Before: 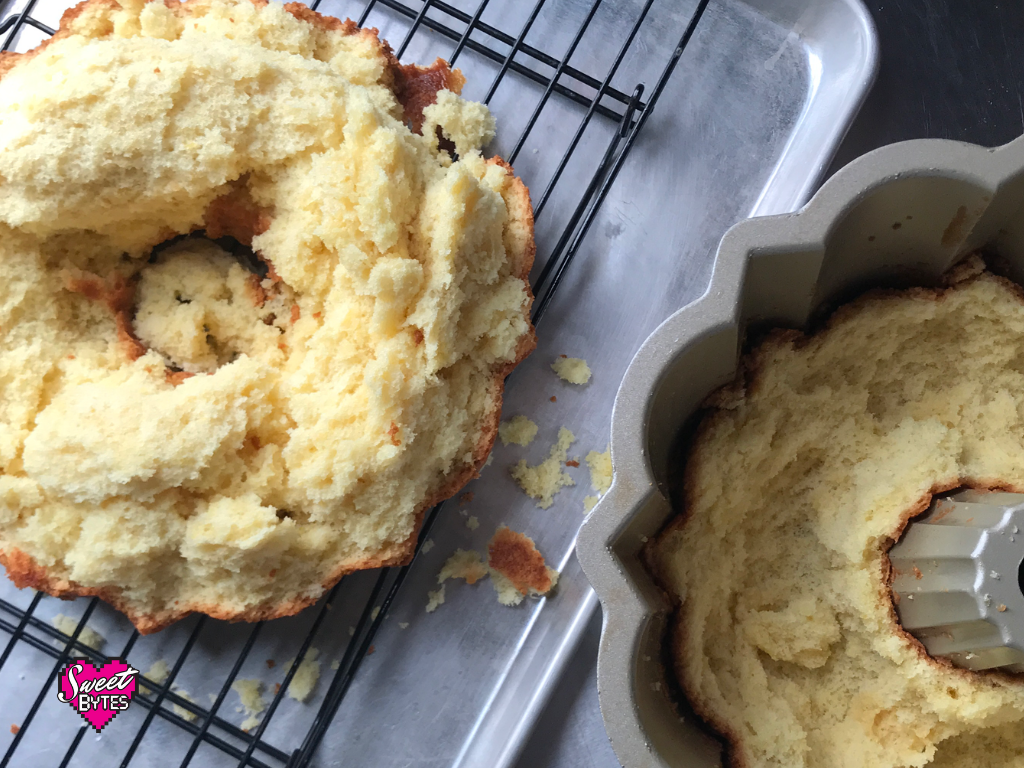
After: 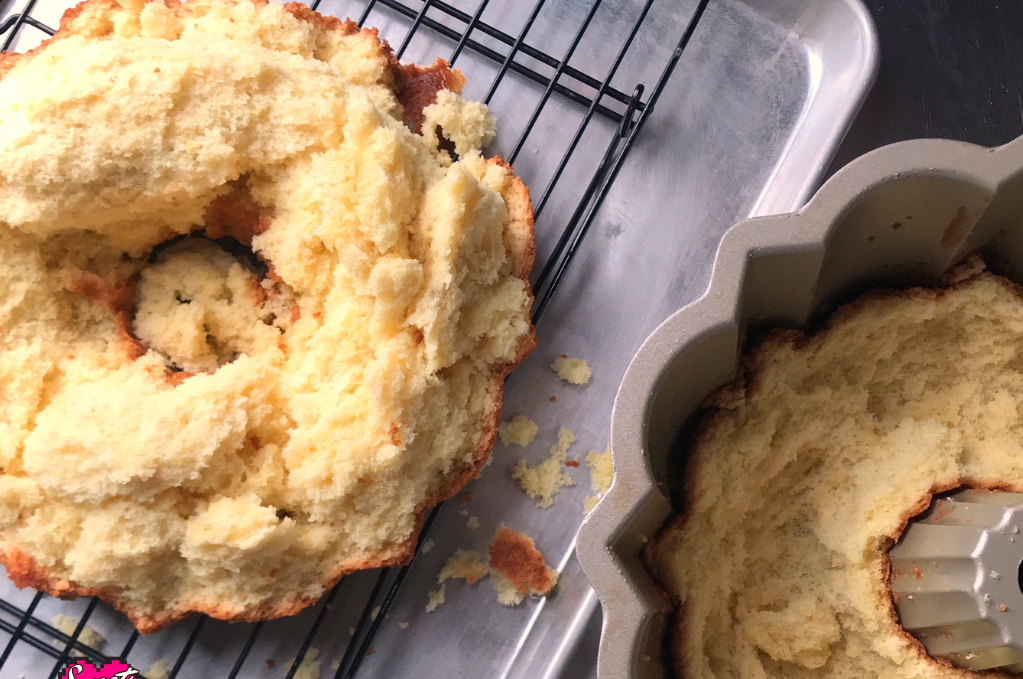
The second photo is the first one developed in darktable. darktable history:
white balance: red 1.127, blue 0.943
rotate and perspective: automatic cropping off
crop and rotate: top 0%, bottom 11.49%
